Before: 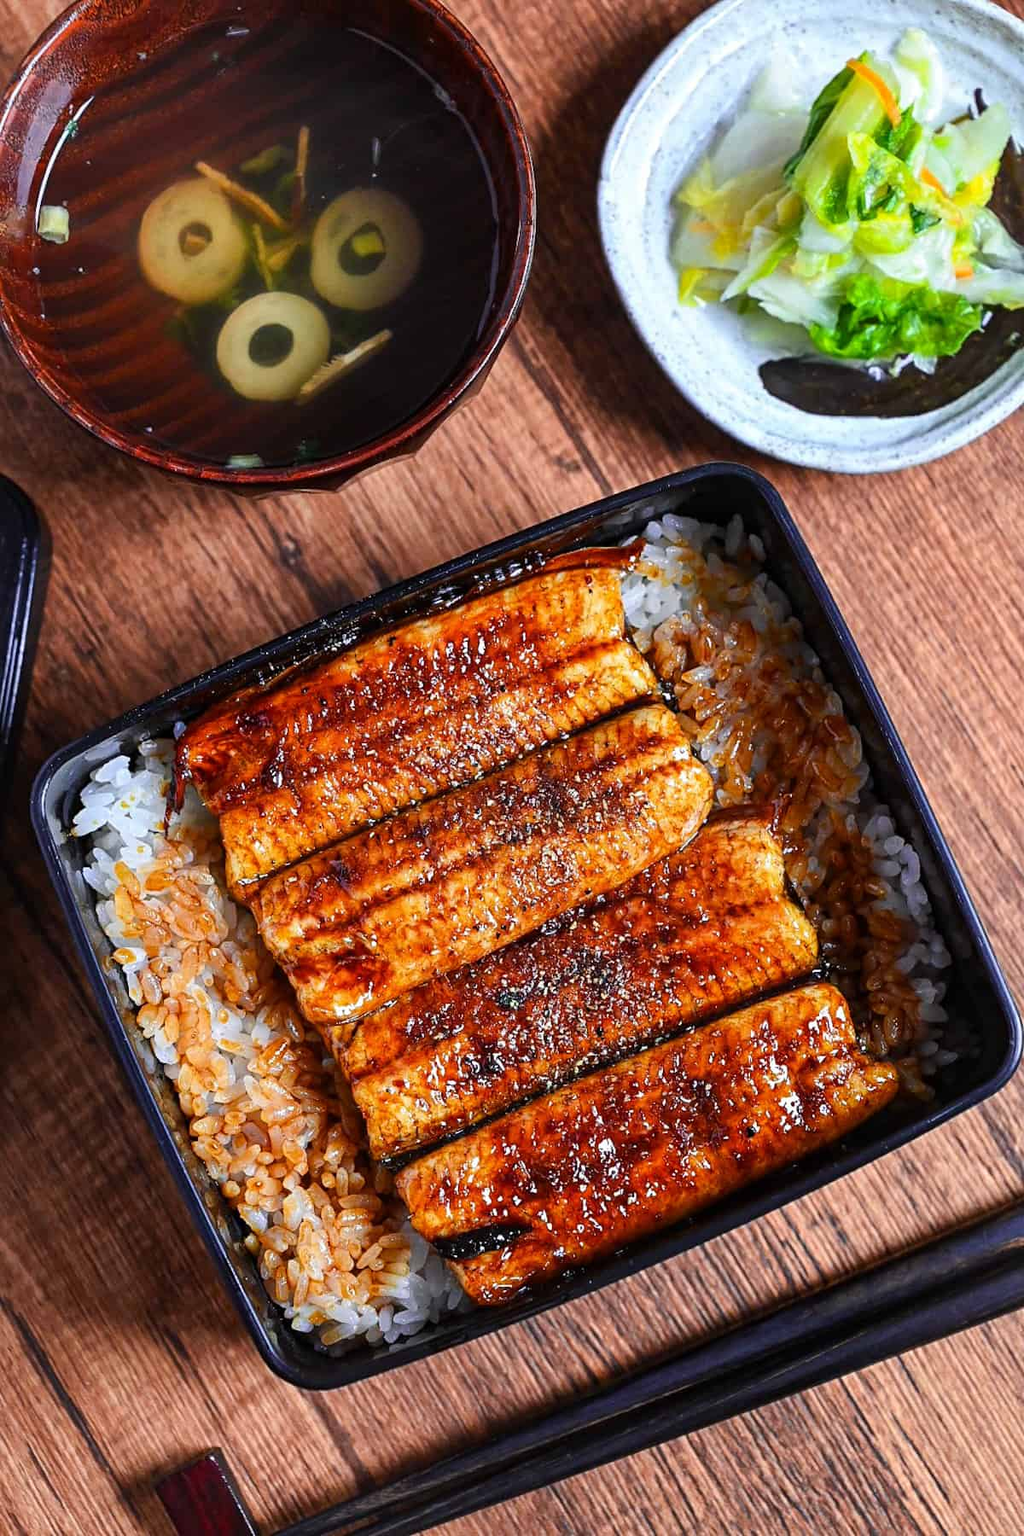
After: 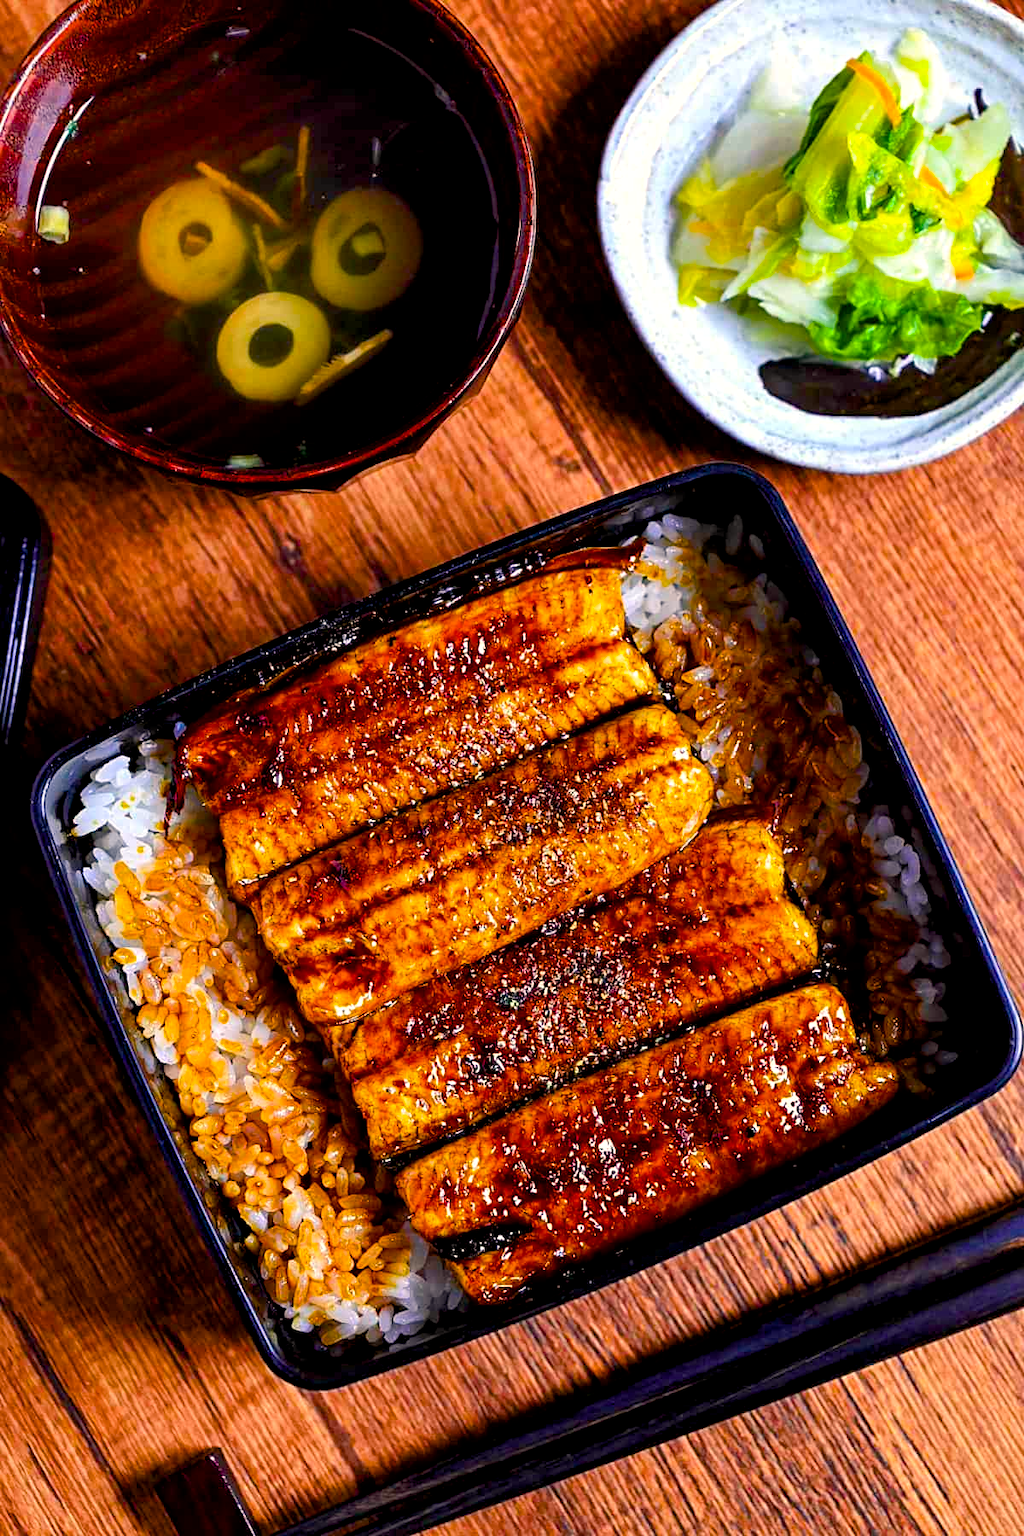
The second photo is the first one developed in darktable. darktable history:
color balance rgb: power › chroma 0.309%, power › hue 22.33°, highlights gain › chroma 2.975%, highlights gain › hue 60.14°, linear chroma grading › global chroma 14.772%, perceptual saturation grading › global saturation 36.876%, perceptual saturation grading › shadows 35.869%, perceptual brilliance grading › highlights 9.589%, perceptual brilliance grading › mid-tones 5.659%
exposure: black level correction 0.009, exposure -0.158 EV, compensate highlight preservation false
